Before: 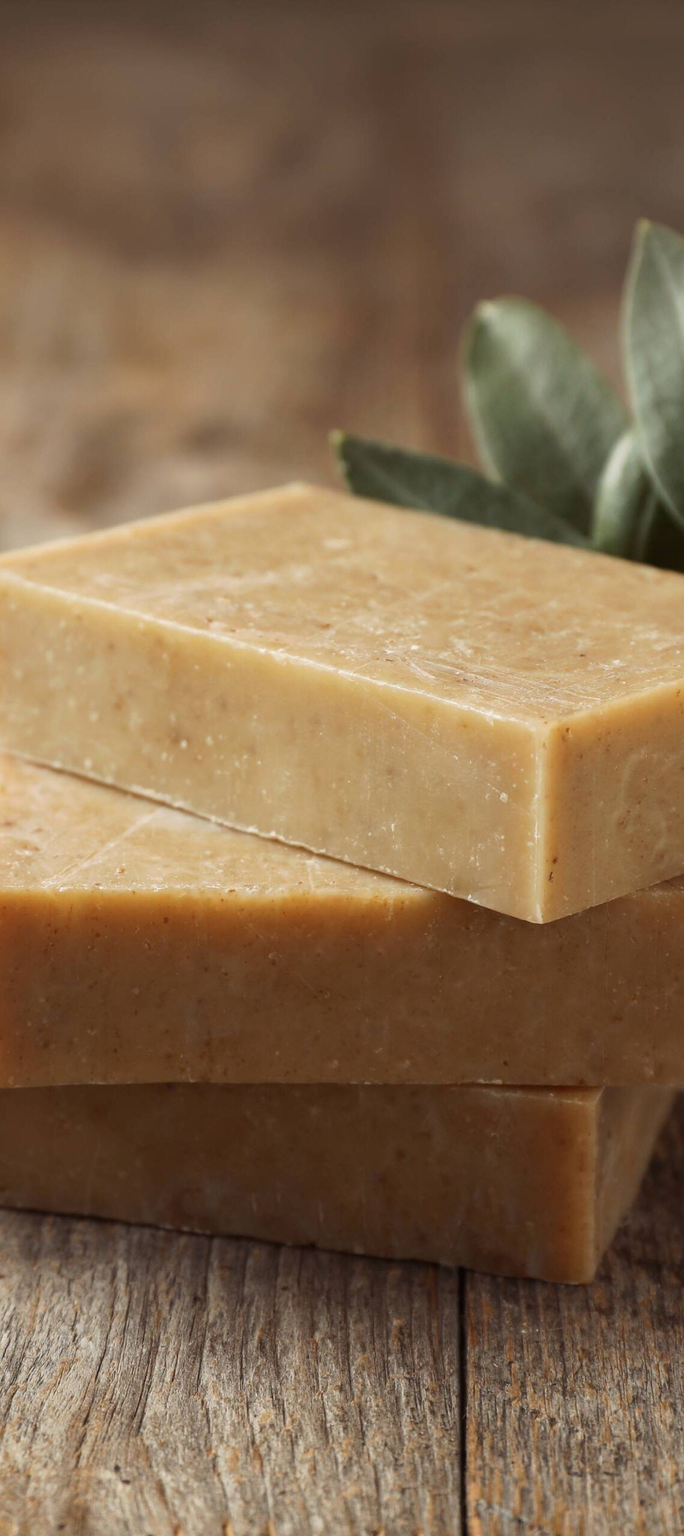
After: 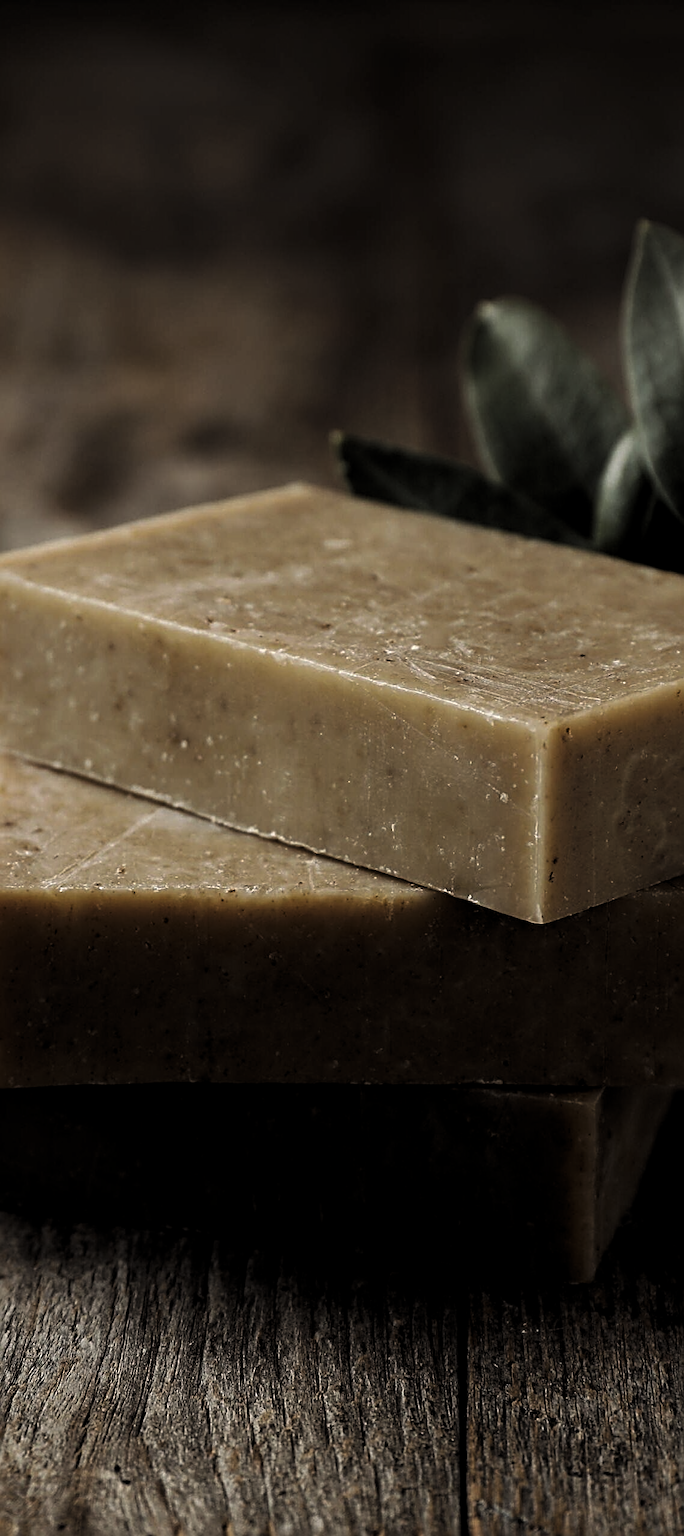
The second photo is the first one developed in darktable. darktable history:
sharpen: radius 3.025, amount 0.757
levels: mode automatic, black 8.58%, gray 59.42%, levels [0, 0.445, 1]
